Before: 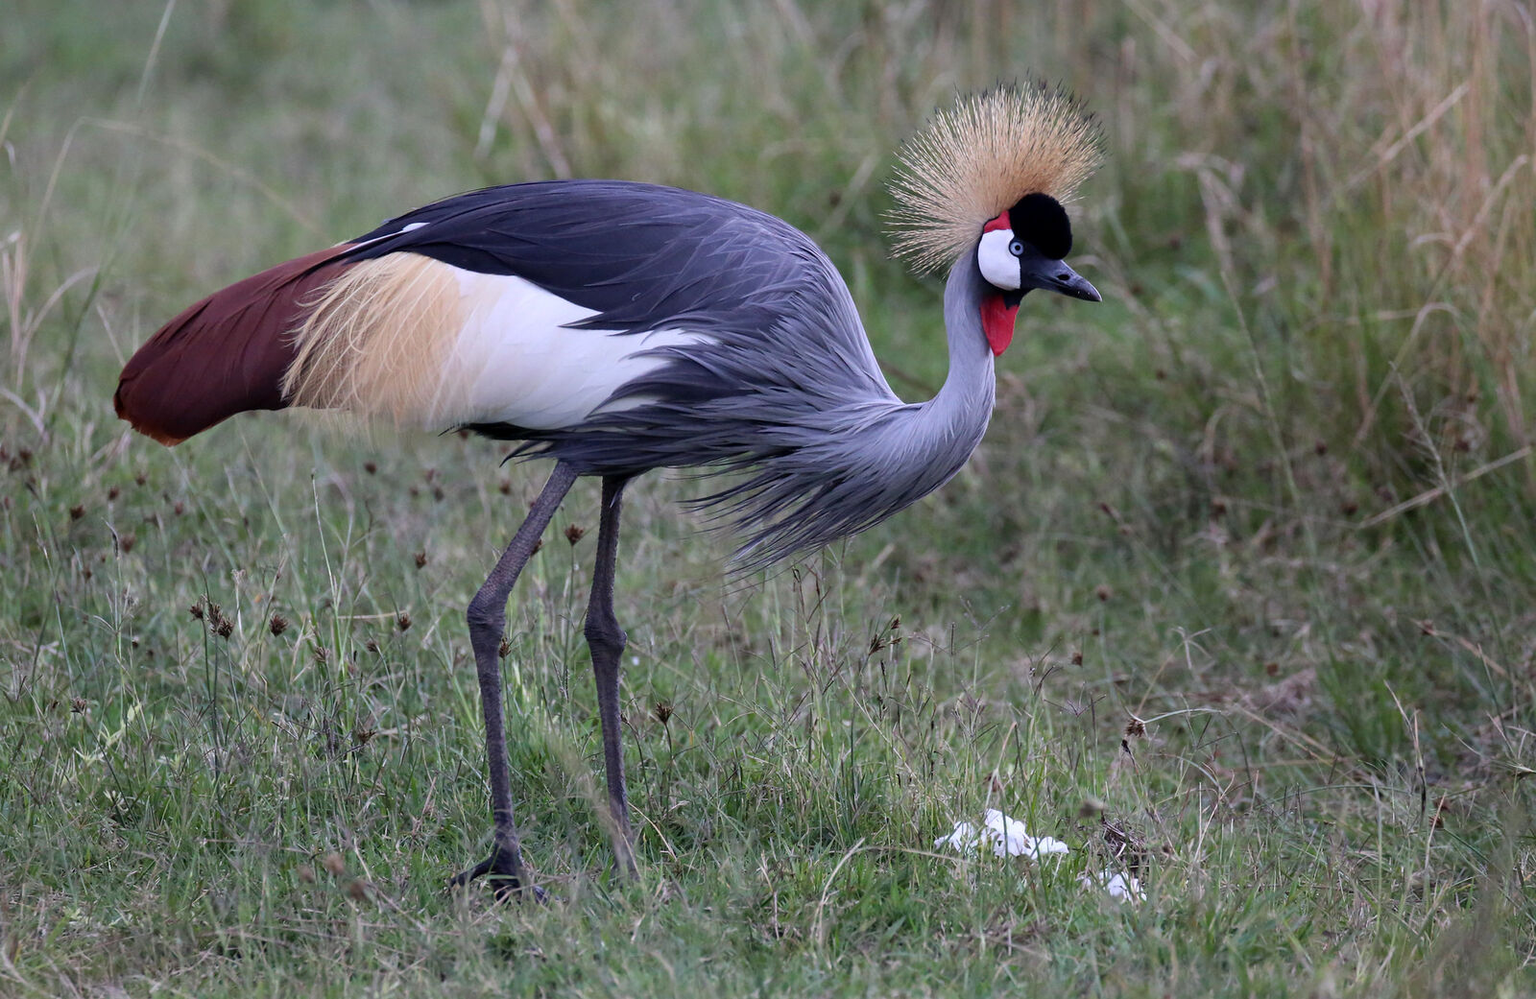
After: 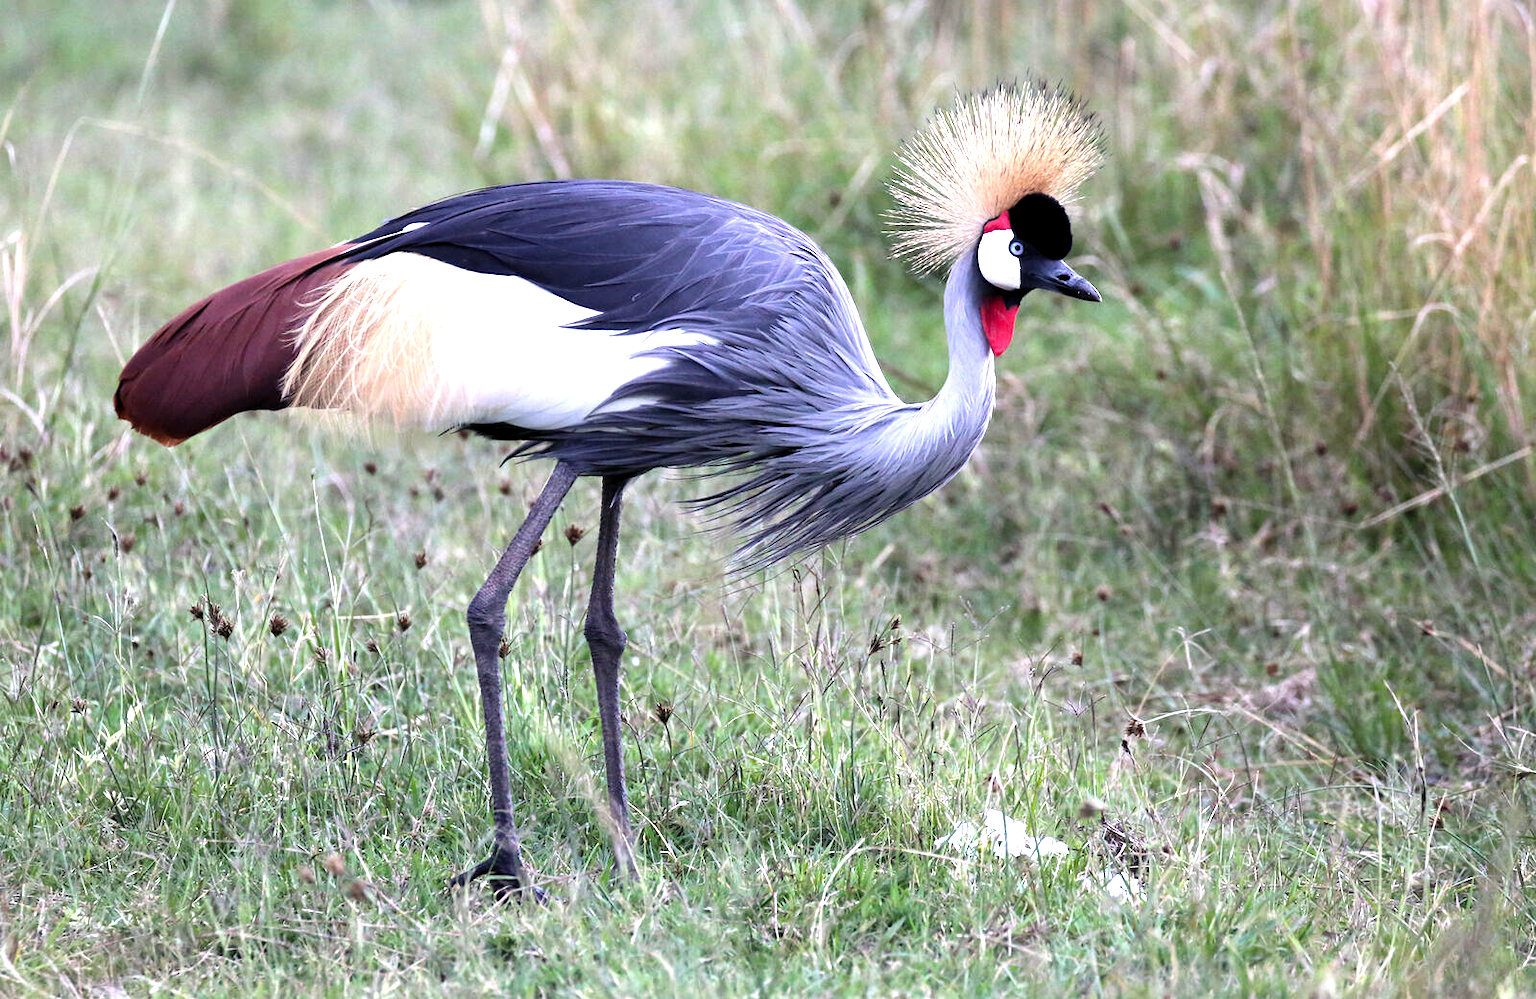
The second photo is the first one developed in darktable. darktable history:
tone equalizer: -8 EV -1.84 EV, -7 EV -1.16 EV, -6 EV -1.62 EV, smoothing diameter 25%, edges refinement/feathering 10, preserve details guided filter
levels: levels [0.012, 0.367, 0.697]
exposure: exposure 0.2 EV, compensate highlight preservation false
